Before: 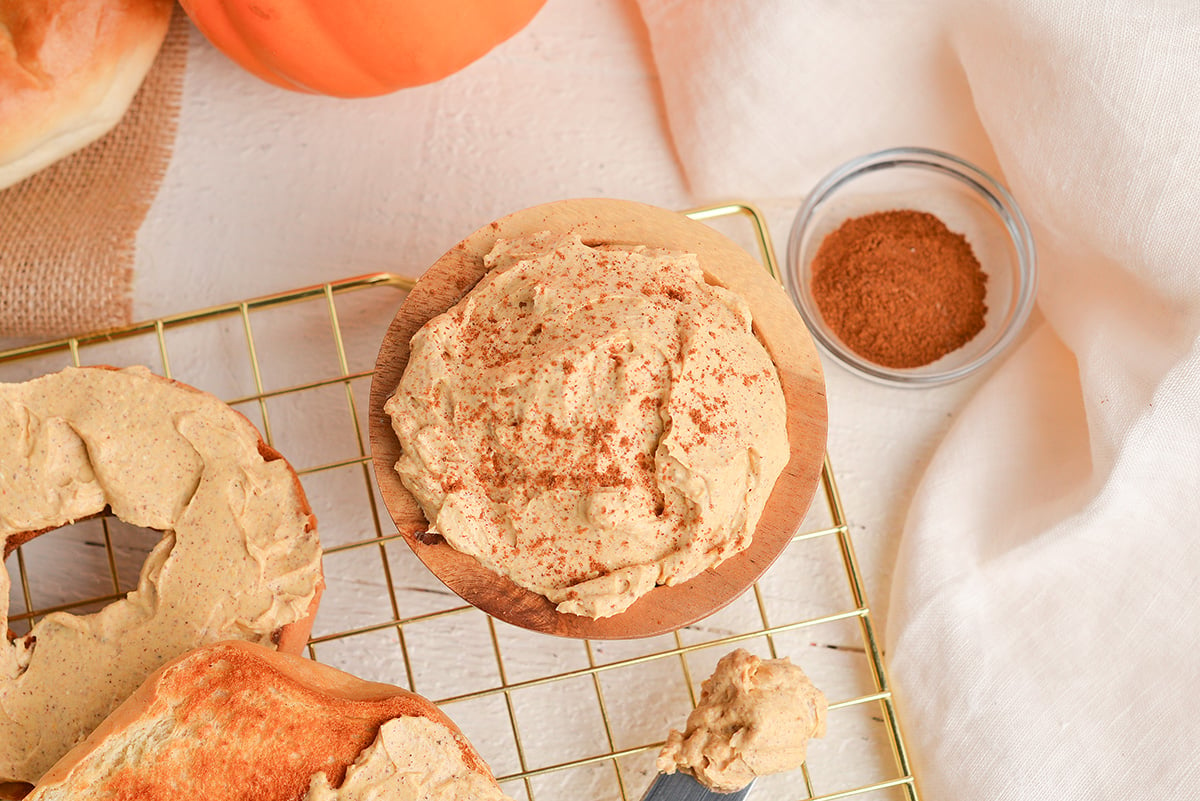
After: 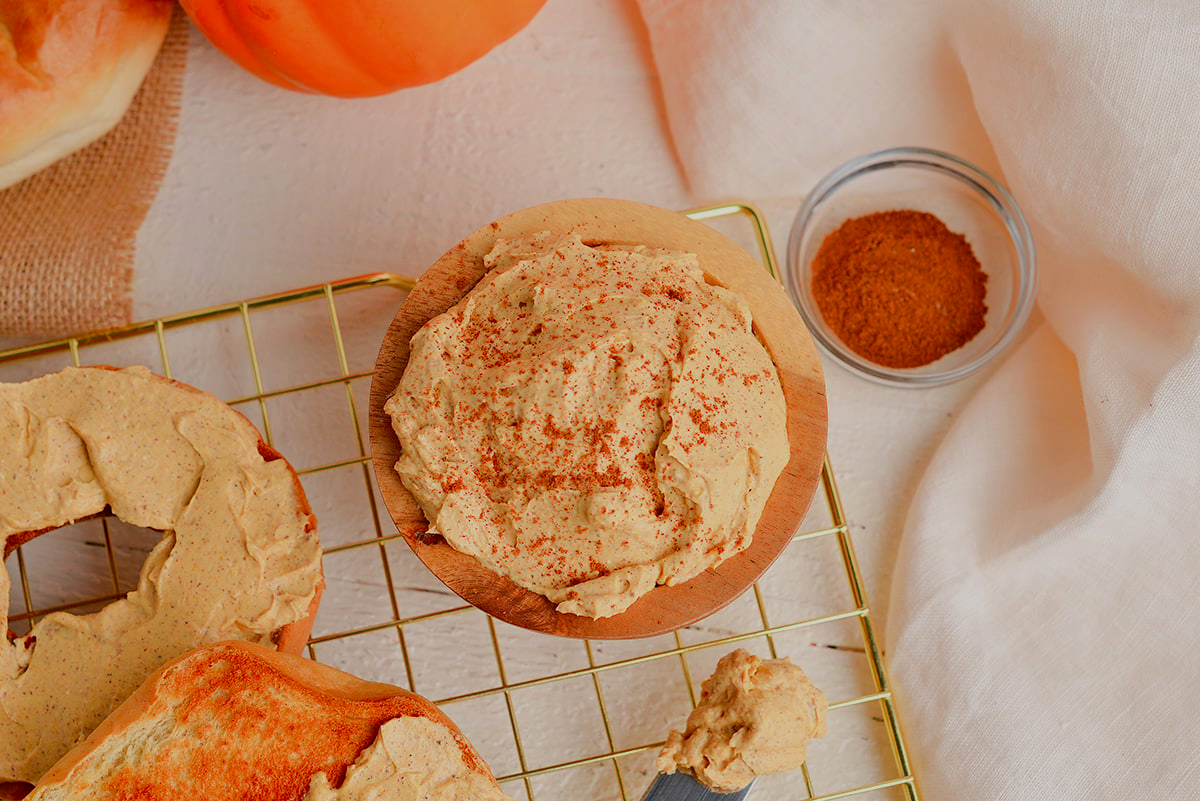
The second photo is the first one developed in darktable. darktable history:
exposure: black level correction 0.009, exposure -0.617 EV, compensate exposure bias true, compensate highlight preservation false
color correction: highlights b* -0.044, saturation 1.27
